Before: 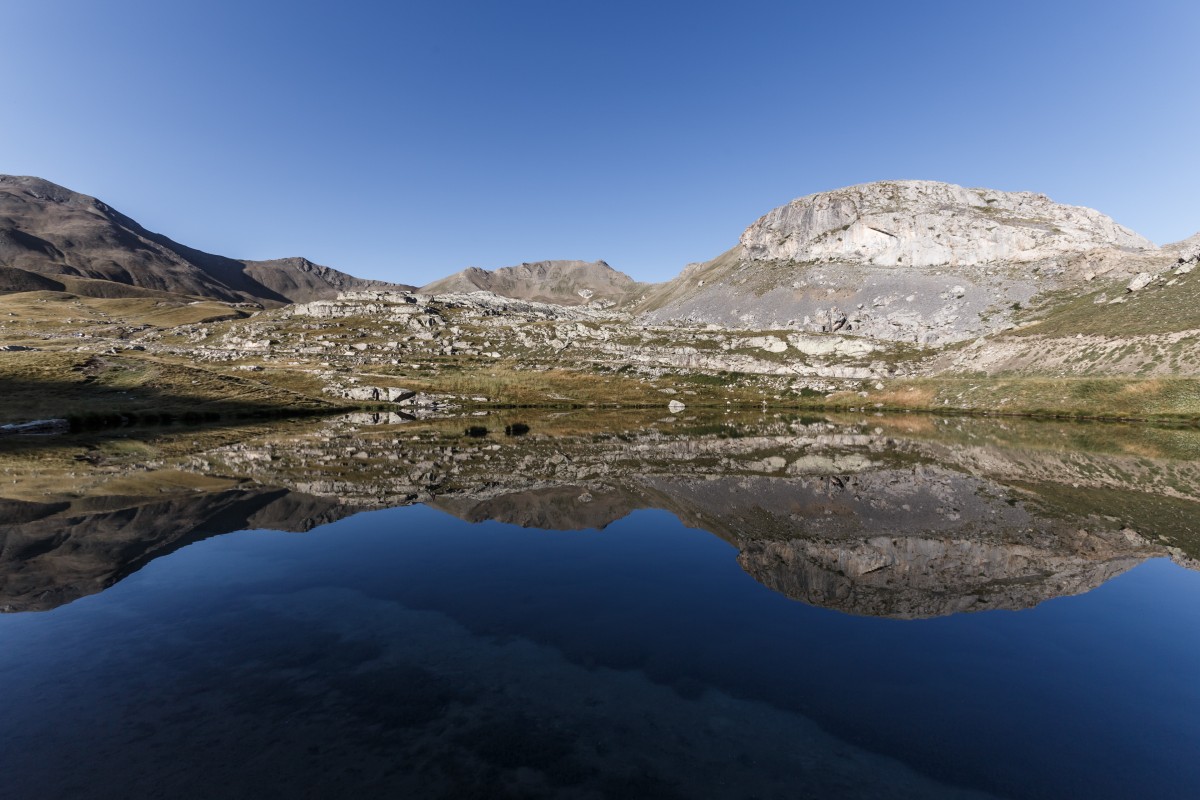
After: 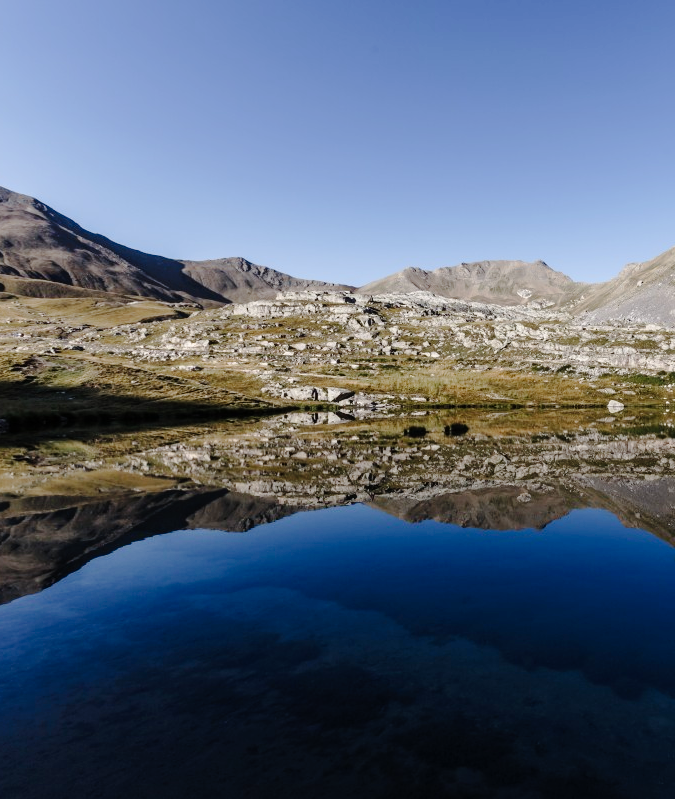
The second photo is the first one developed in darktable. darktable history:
crop: left 5.114%, right 38.589%
tone curve: curves: ch0 [(0, 0) (0.003, 0.002) (0.011, 0.008) (0.025, 0.016) (0.044, 0.026) (0.069, 0.04) (0.1, 0.061) (0.136, 0.104) (0.177, 0.15) (0.224, 0.22) (0.277, 0.307) (0.335, 0.399) (0.399, 0.492) (0.468, 0.575) (0.543, 0.638) (0.623, 0.701) (0.709, 0.778) (0.801, 0.85) (0.898, 0.934) (1, 1)], preserve colors none
color correction: saturation 0.99
